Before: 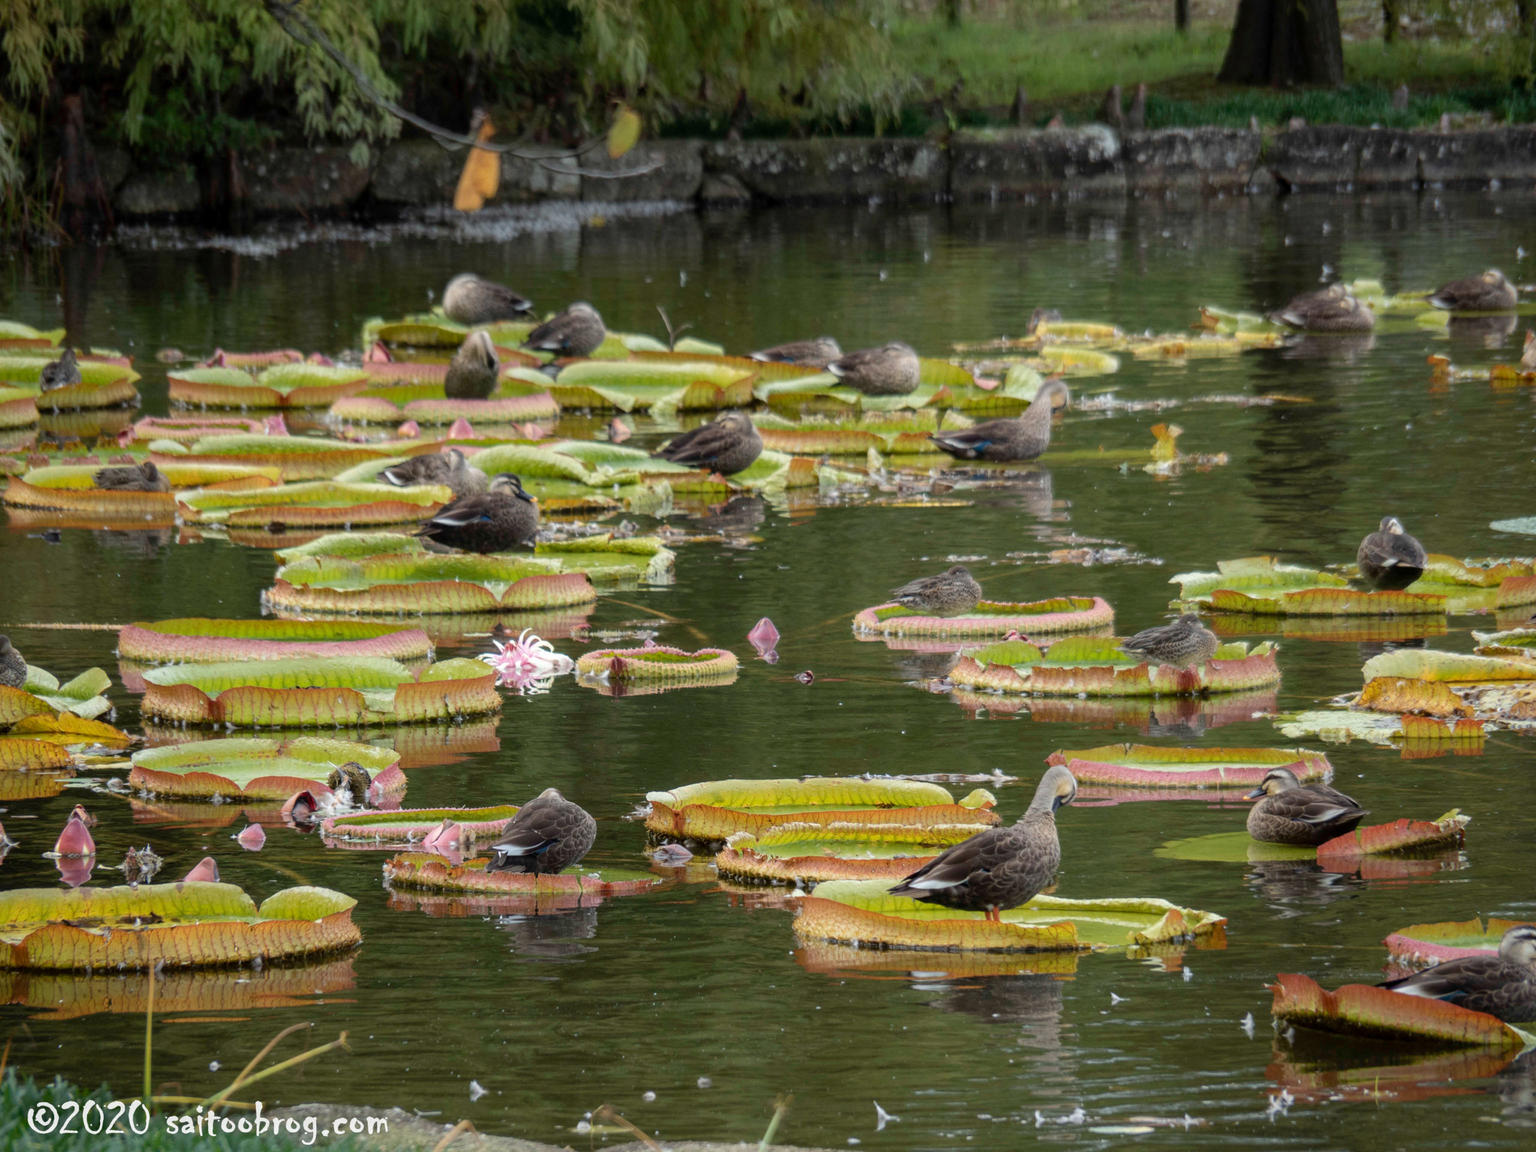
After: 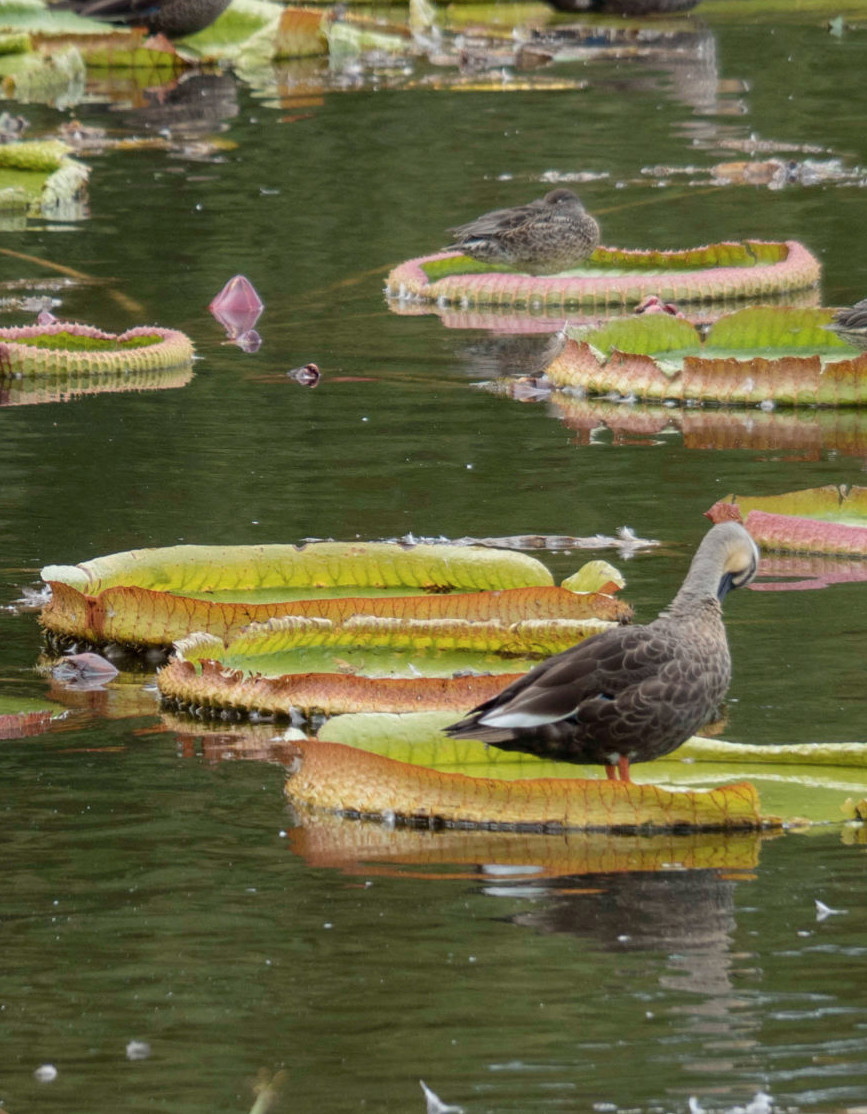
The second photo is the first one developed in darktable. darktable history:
contrast brightness saturation: saturation -0.064
crop: left 40.476%, top 39.28%, right 25.648%, bottom 2.671%
